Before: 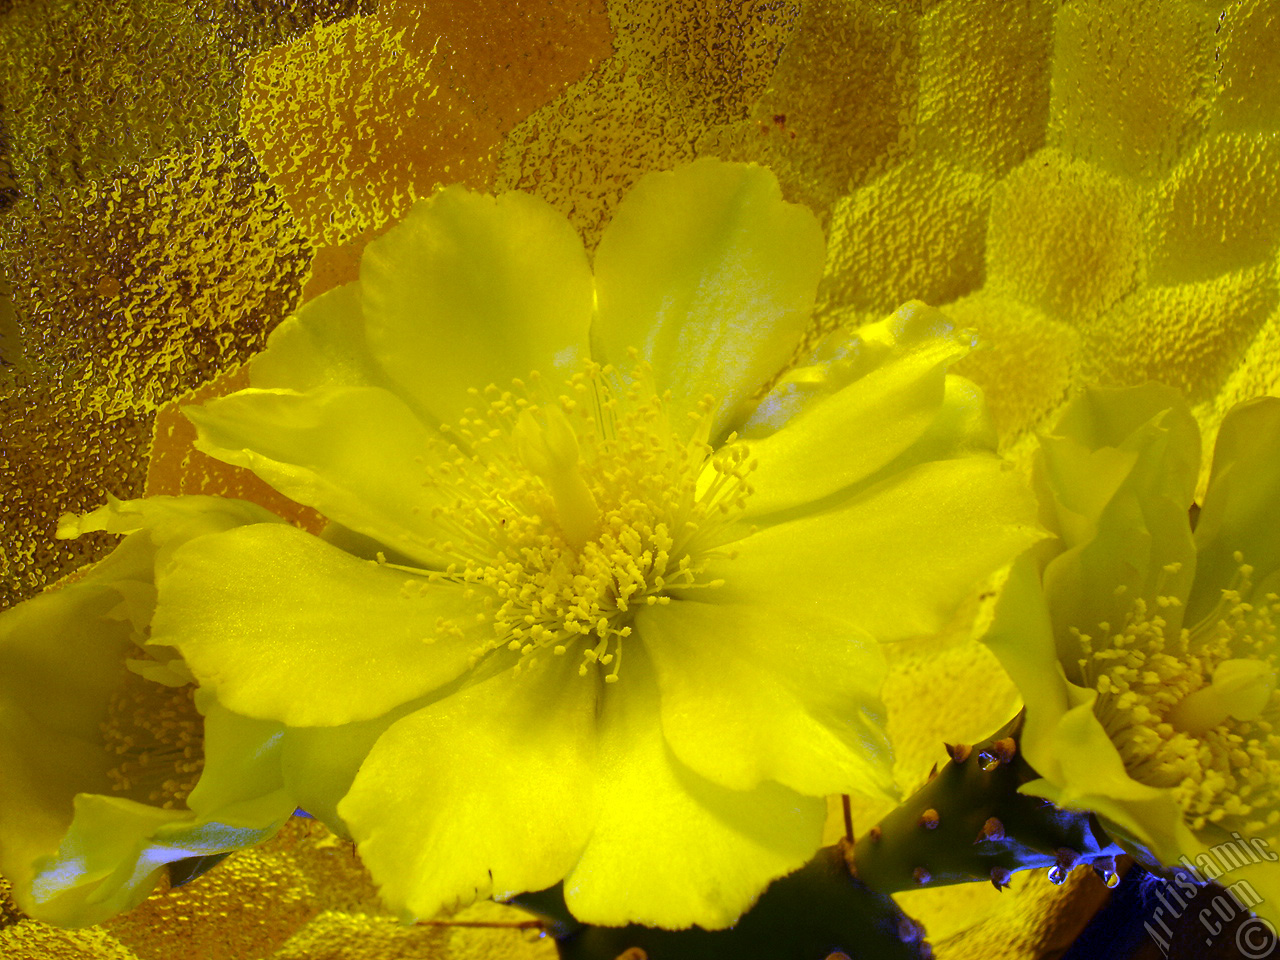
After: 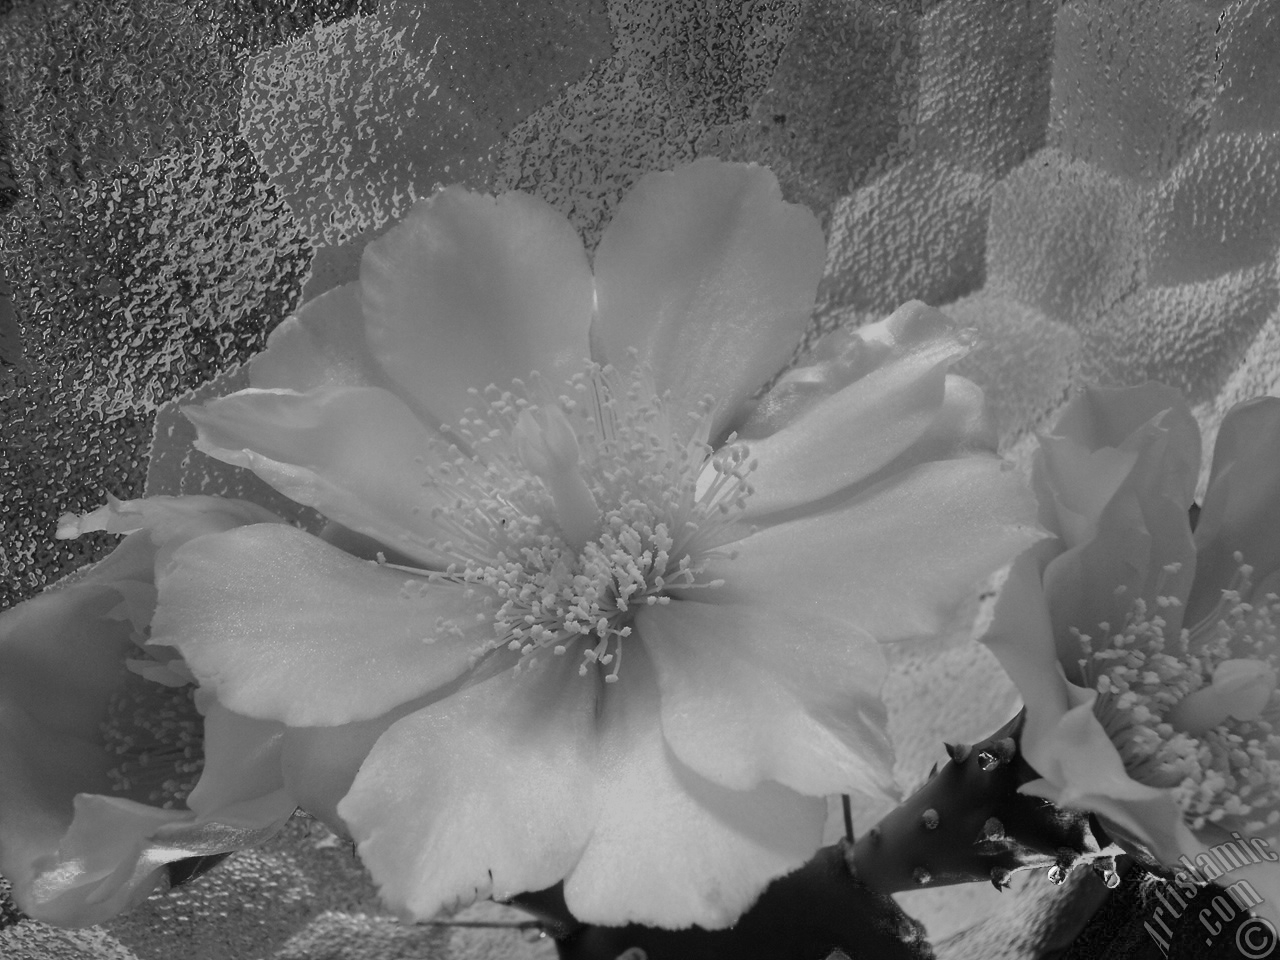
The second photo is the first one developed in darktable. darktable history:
color calibration: output gray [0.253, 0.26, 0.487, 0], illuminant as shot in camera, x 0.358, y 0.373, temperature 4628.91 K, gamut compression 1.68
shadows and highlights: shadows 43.4, white point adjustment -1.61, highlights color adjustment 72.71%, soften with gaussian
